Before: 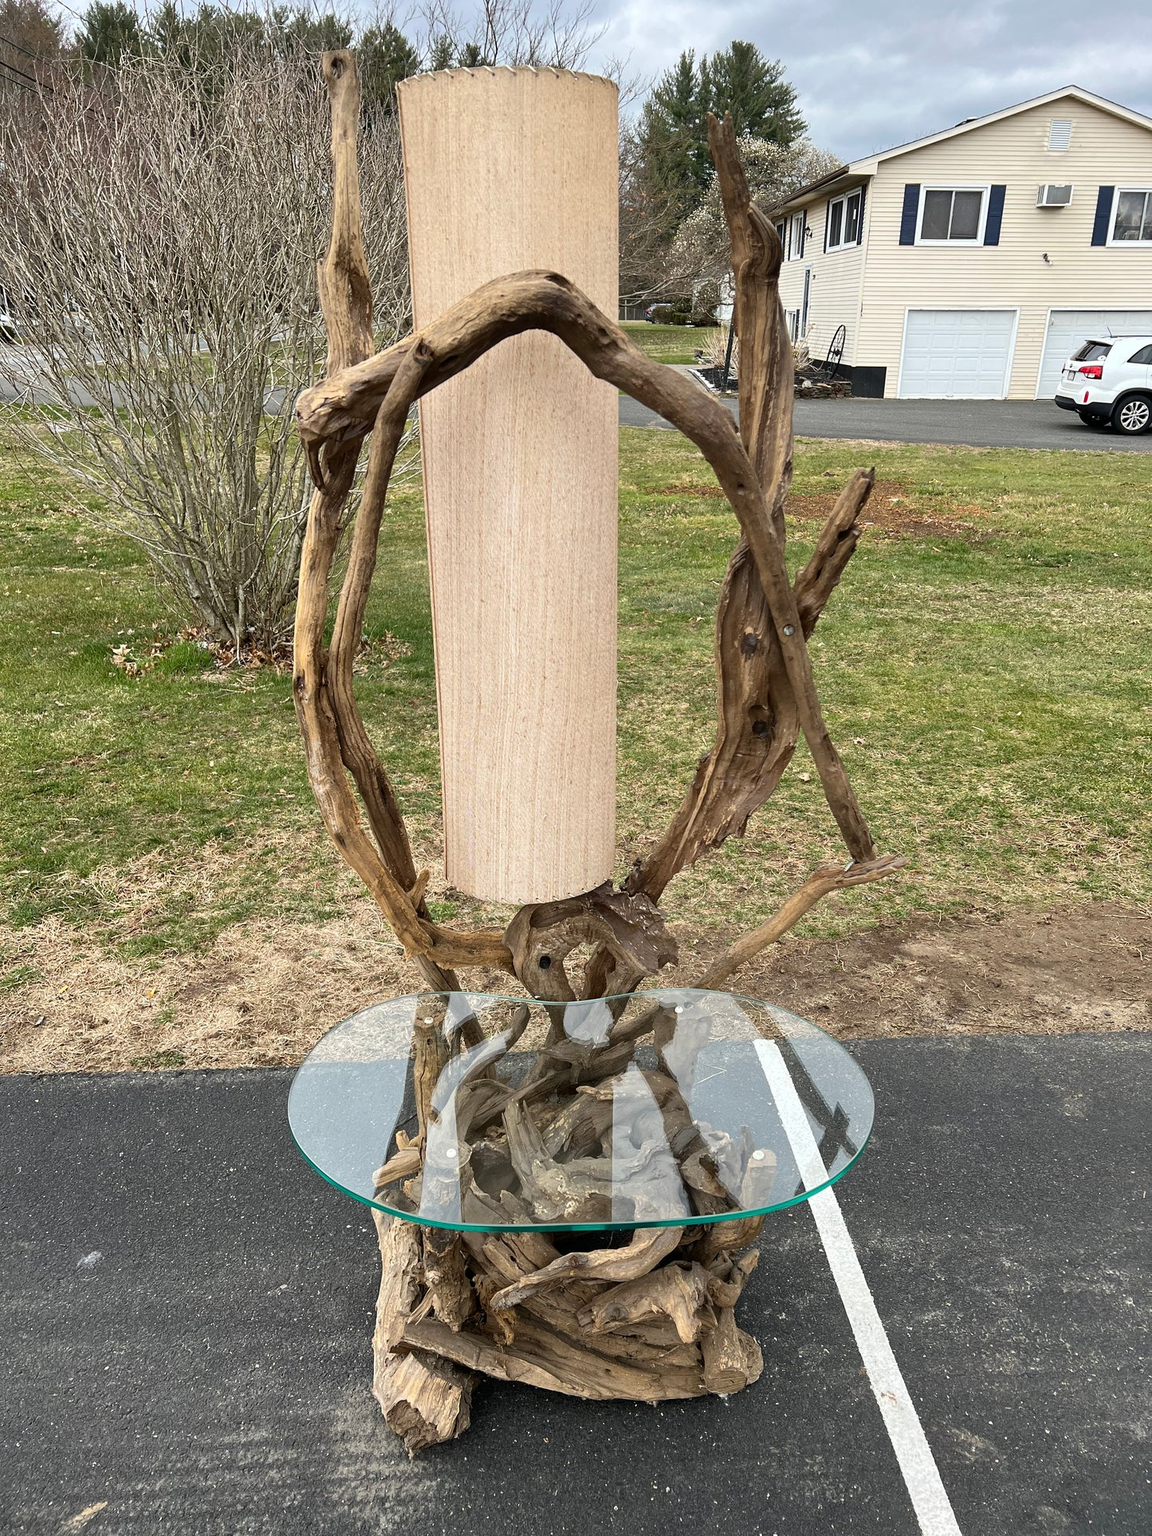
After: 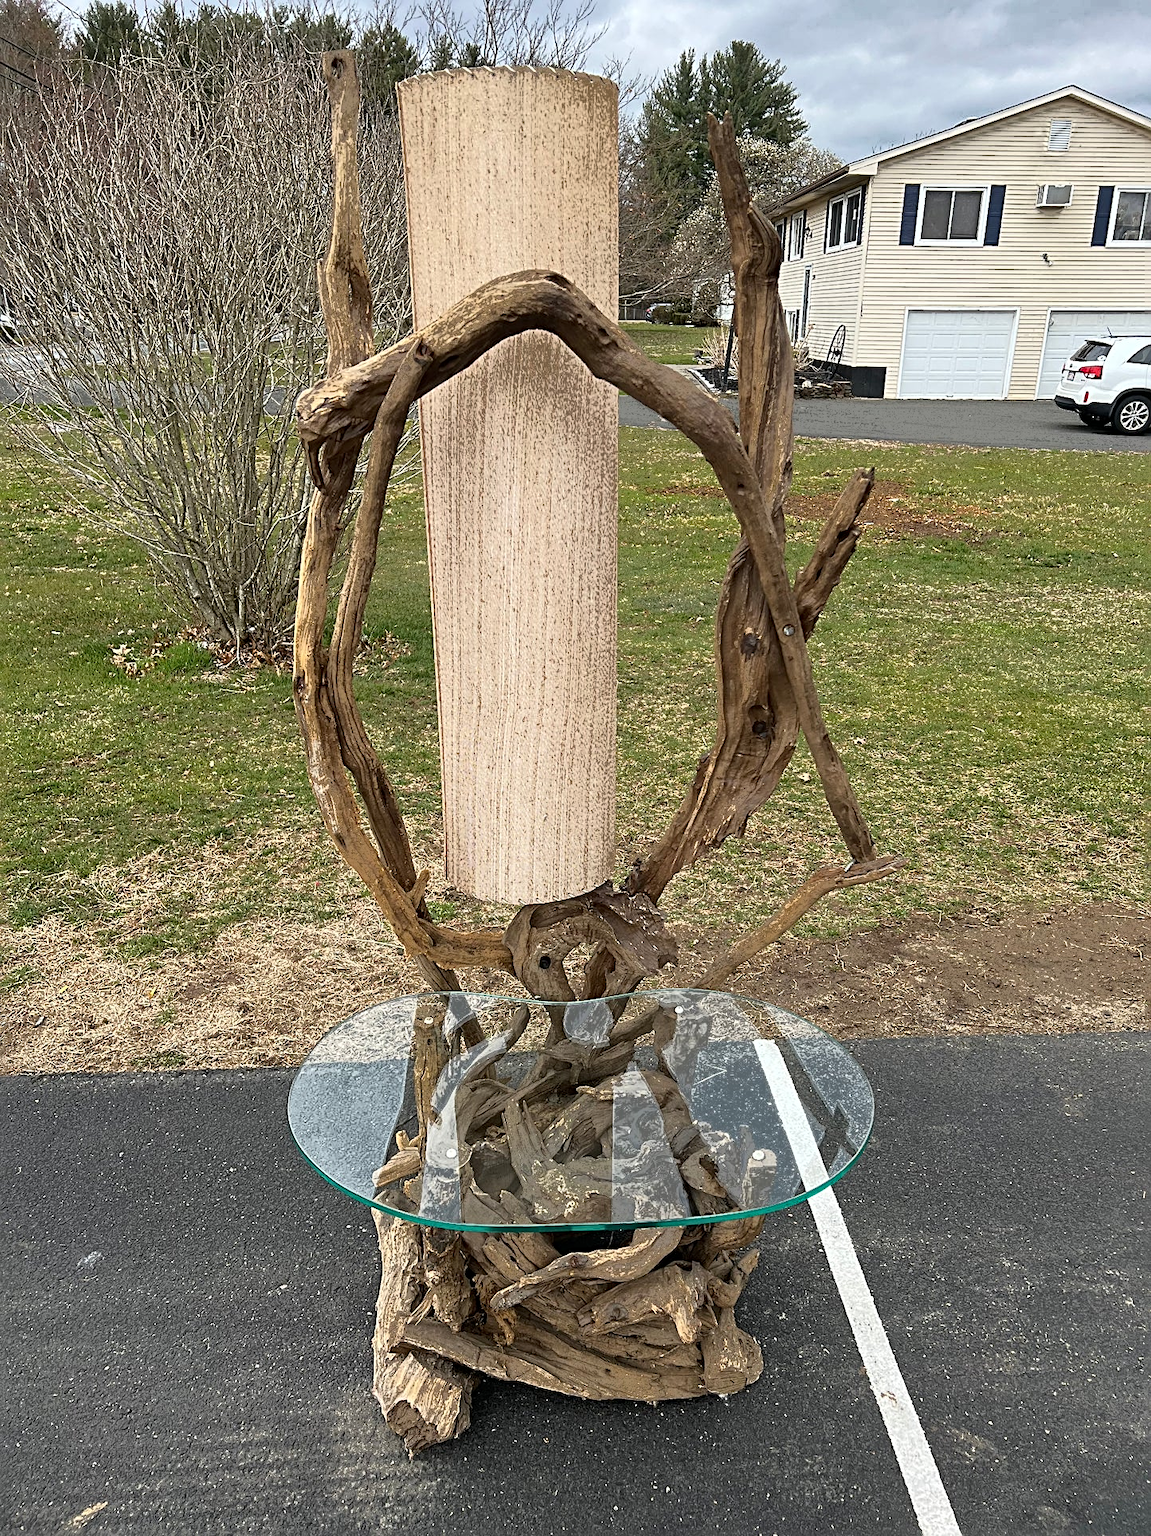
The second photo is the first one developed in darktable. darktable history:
sharpen: radius 3.119
fill light: exposure -0.73 EV, center 0.69, width 2.2
